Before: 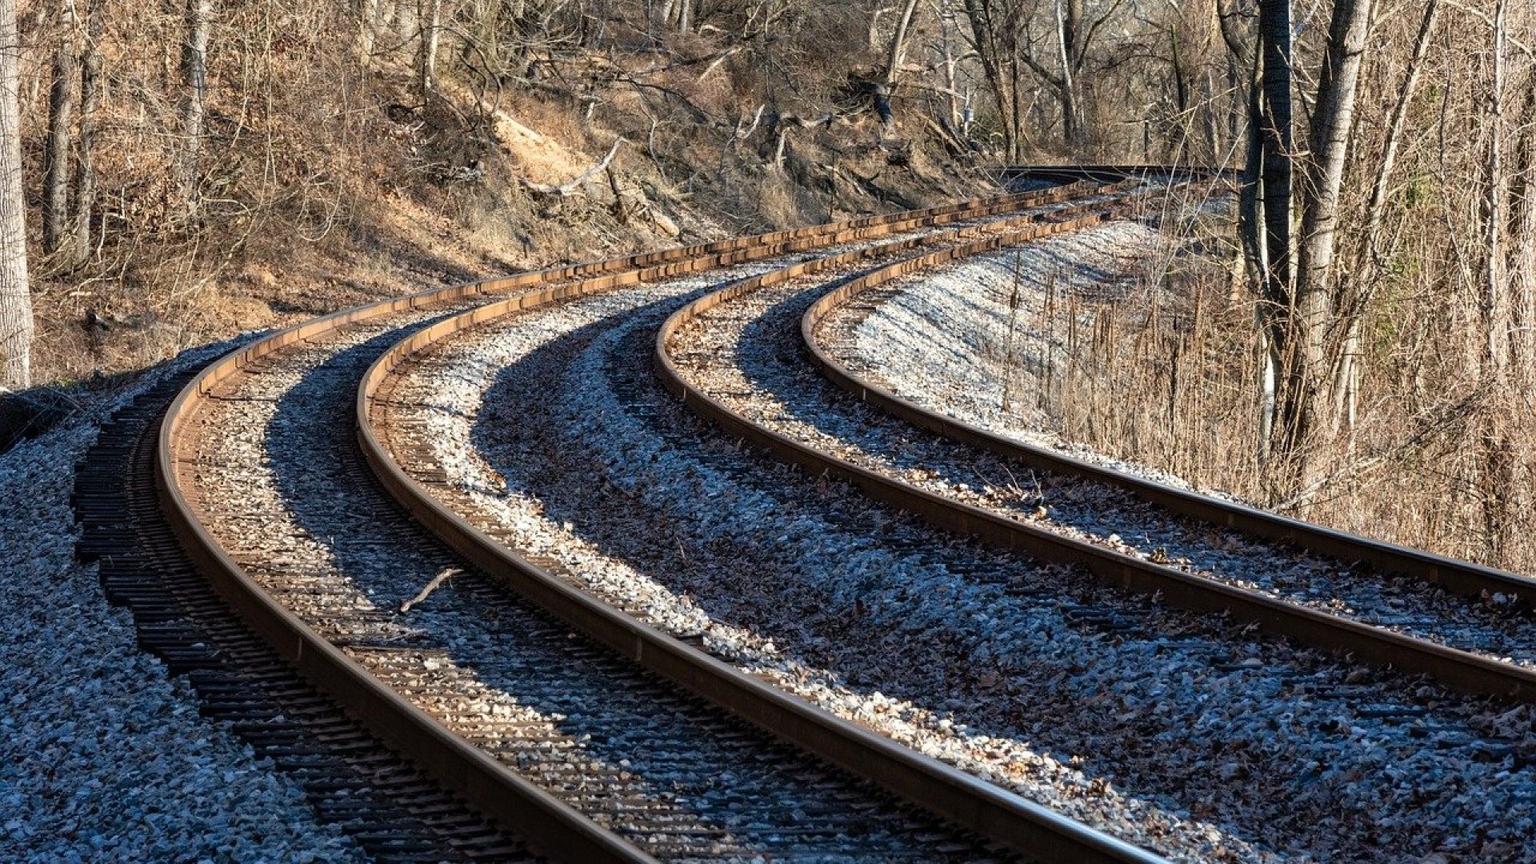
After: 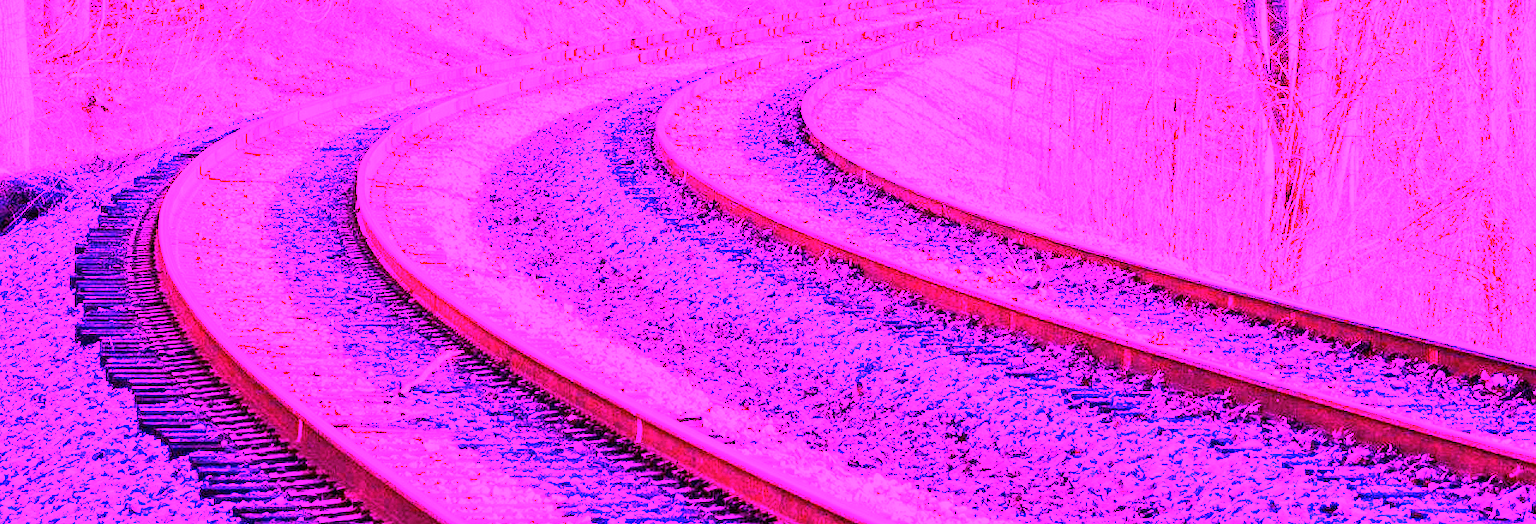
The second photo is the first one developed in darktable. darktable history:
crop and rotate: top 25.357%, bottom 13.942%
base curve: curves: ch0 [(0, 0) (0.666, 0.806) (1, 1)]
white balance: red 8, blue 8
